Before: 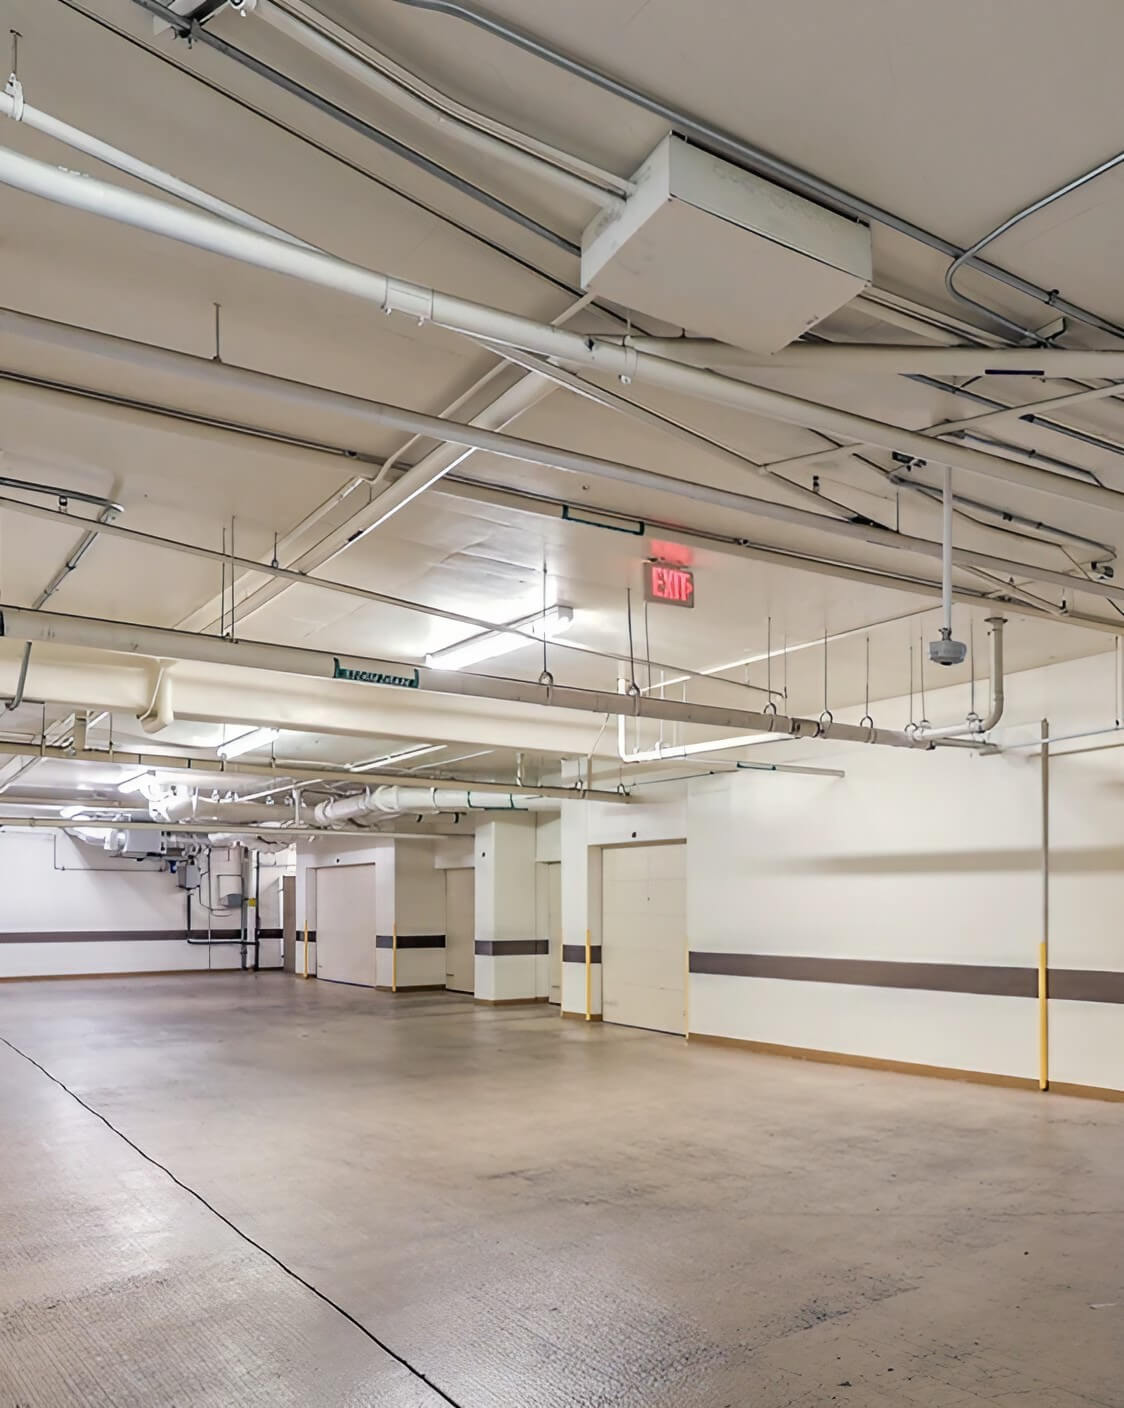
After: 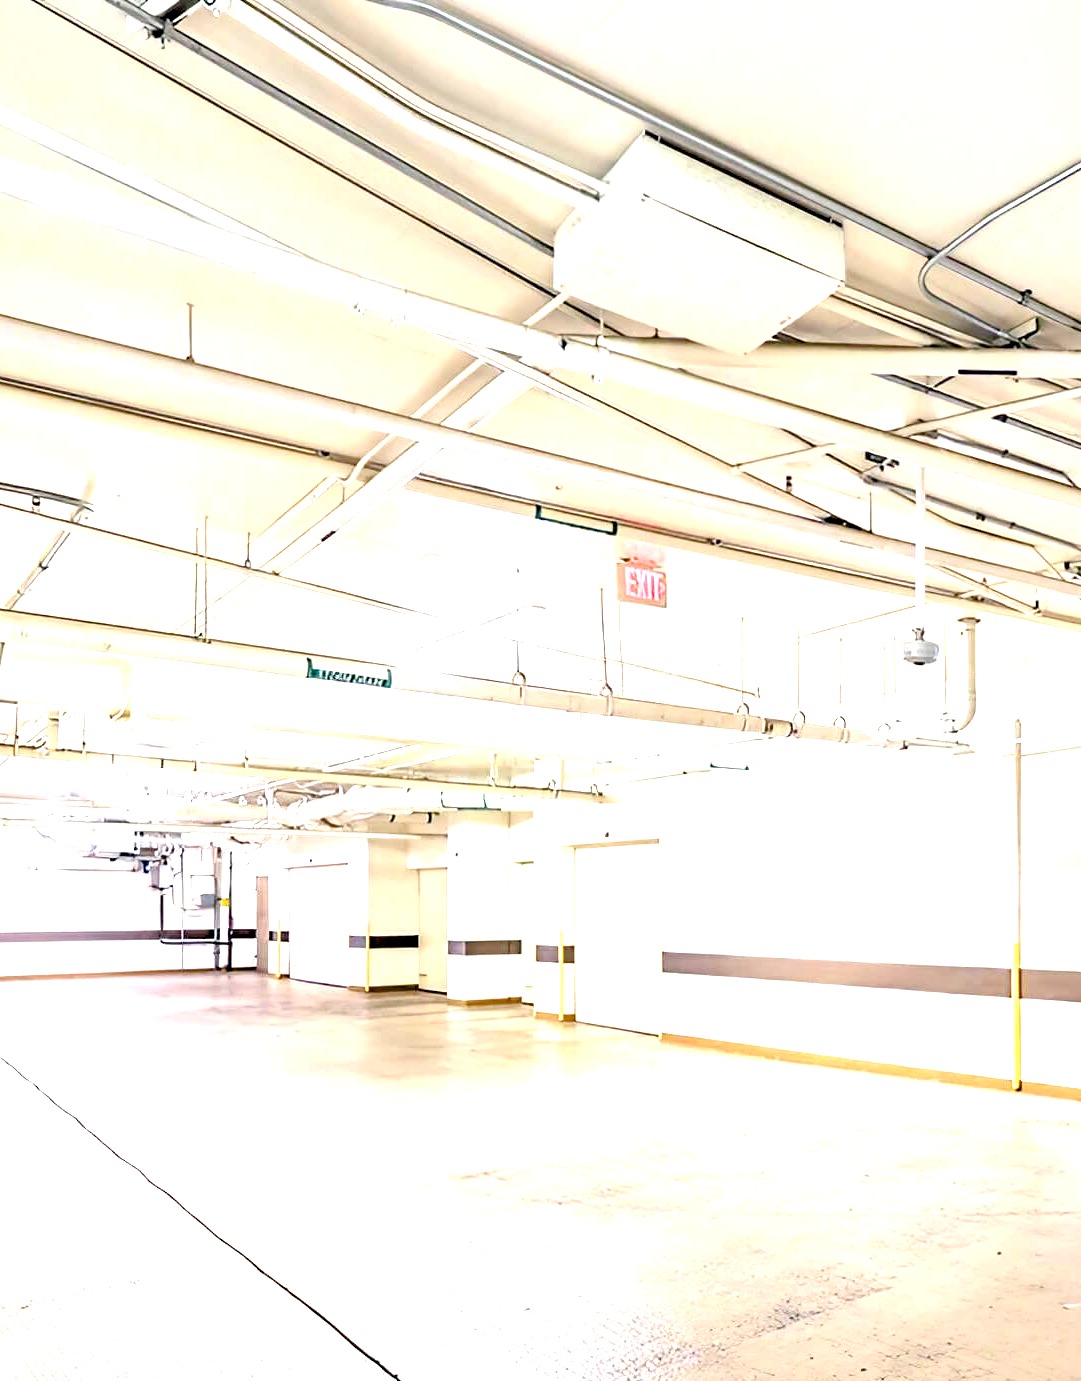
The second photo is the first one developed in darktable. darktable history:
crop and rotate: left 2.559%, right 1.216%, bottom 1.865%
color balance rgb: shadows lift › chroma 0.687%, shadows lift › hue 114.38°, power › chroma 0.235%, power › hue 60.26°, global offset › luminance -1.444%, linear chroma grading › global chroma 15.29%, perceptual saturation grading › global saturation 46.281%, perceptual saturation grading › highlights -49.159%, perceptual saturation grading › shadows 29.64%
exposure: black level correction 0, exposure 0.952 EV, compensate highlight preservation false
tone equalizer: -8 EV -1.1 EV, -7 EV -1.02 EV, -6 EV -0.885 EV, -5 EV -0.596 EV, -3 EV 0.558 EV, -2 EV 0.863 EV, -1 EV 0.99 EV, +0 EV 1.08 EV
